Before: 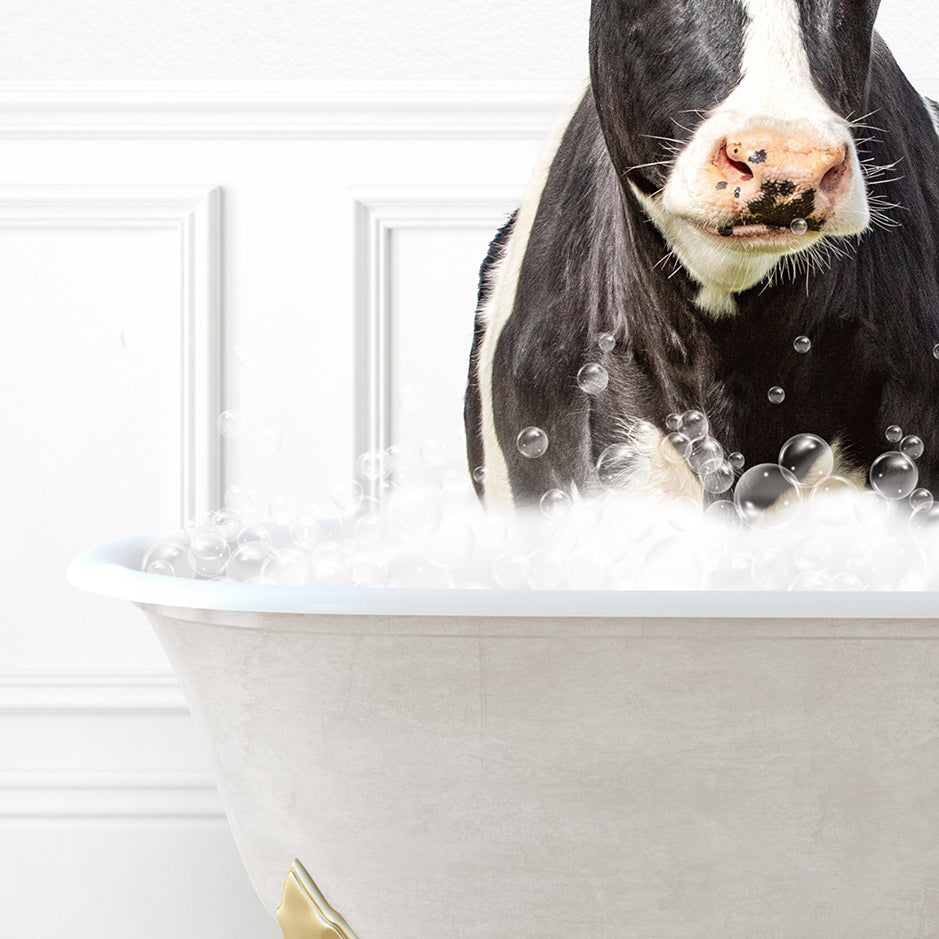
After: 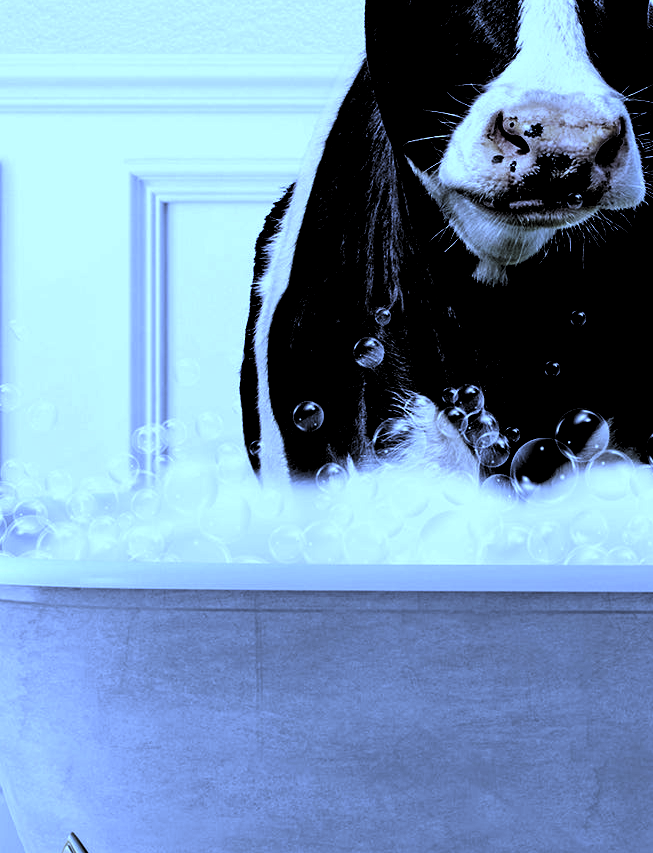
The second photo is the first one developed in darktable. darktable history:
crop and rotate: left 24.034%, top 2.838%, right 6.406%, bottom 6.299%
levels: levels [0.514, 0.759, 1]
white balance: red 0.766, blue 1.537
